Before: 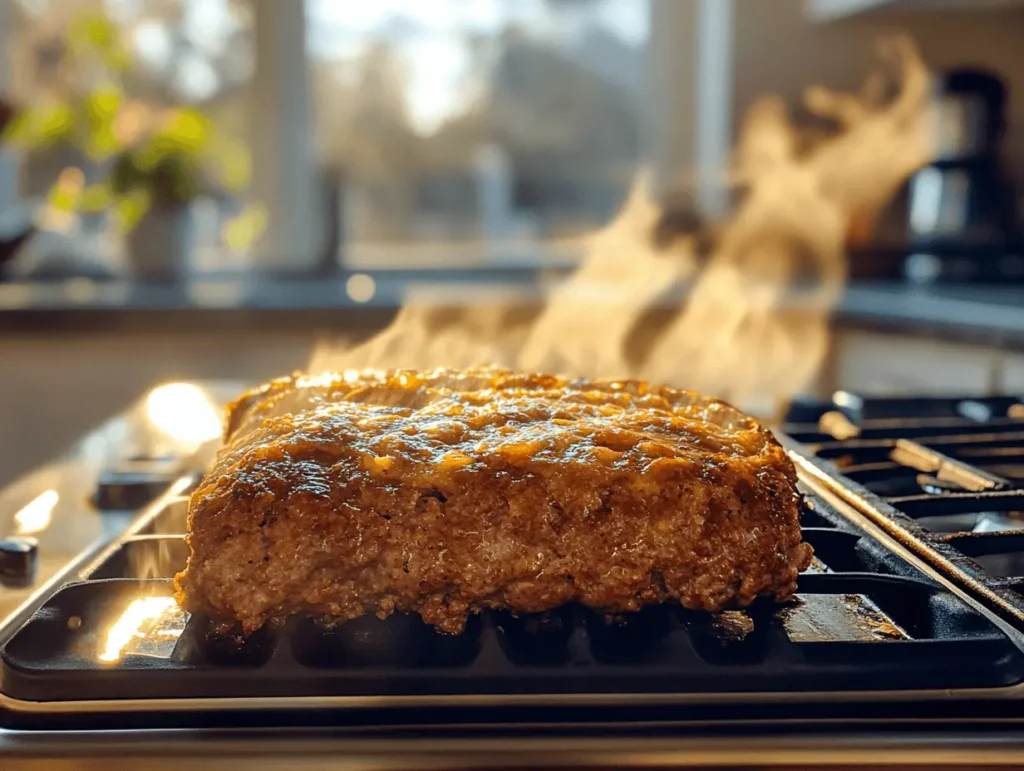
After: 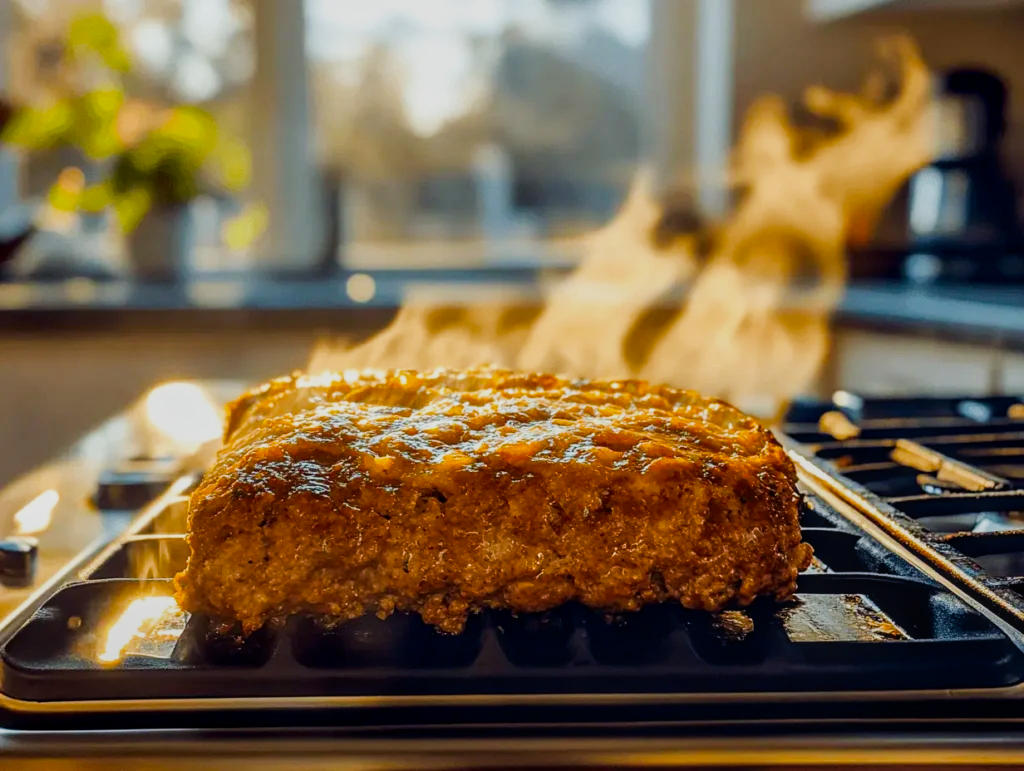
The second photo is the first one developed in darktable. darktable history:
color balance rgb: shadows fall-off 101%, linear chroma grading › mid-tones 7.63%, perceptual saturation grading › mid-tones 11.68%, mask middle-gray fulcrum 22.45%, global vibrance 10.11%, saturation formula JzAzBz (2021)
lowpass: radius 0.1, contrast 0.85, saturation 1.1, unbound 0
local contrast: on, module defaults
sigmoid: contrast 1.54, target black 0
